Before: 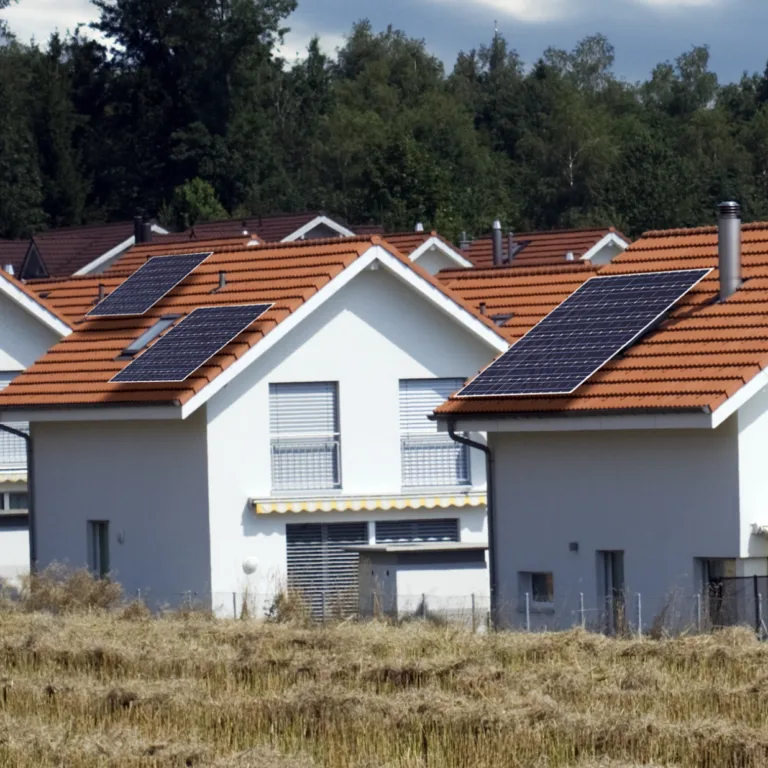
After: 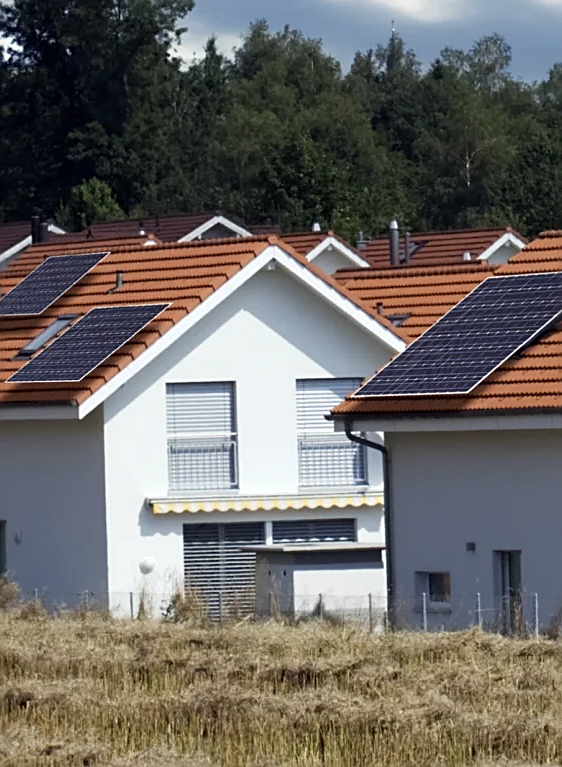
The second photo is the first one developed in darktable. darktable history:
crop: left 13.443%, right 13.31%
color correction: saturation 0.8
contrast brightness saturation: saturation 0.18
sharpen: on, module defaults
